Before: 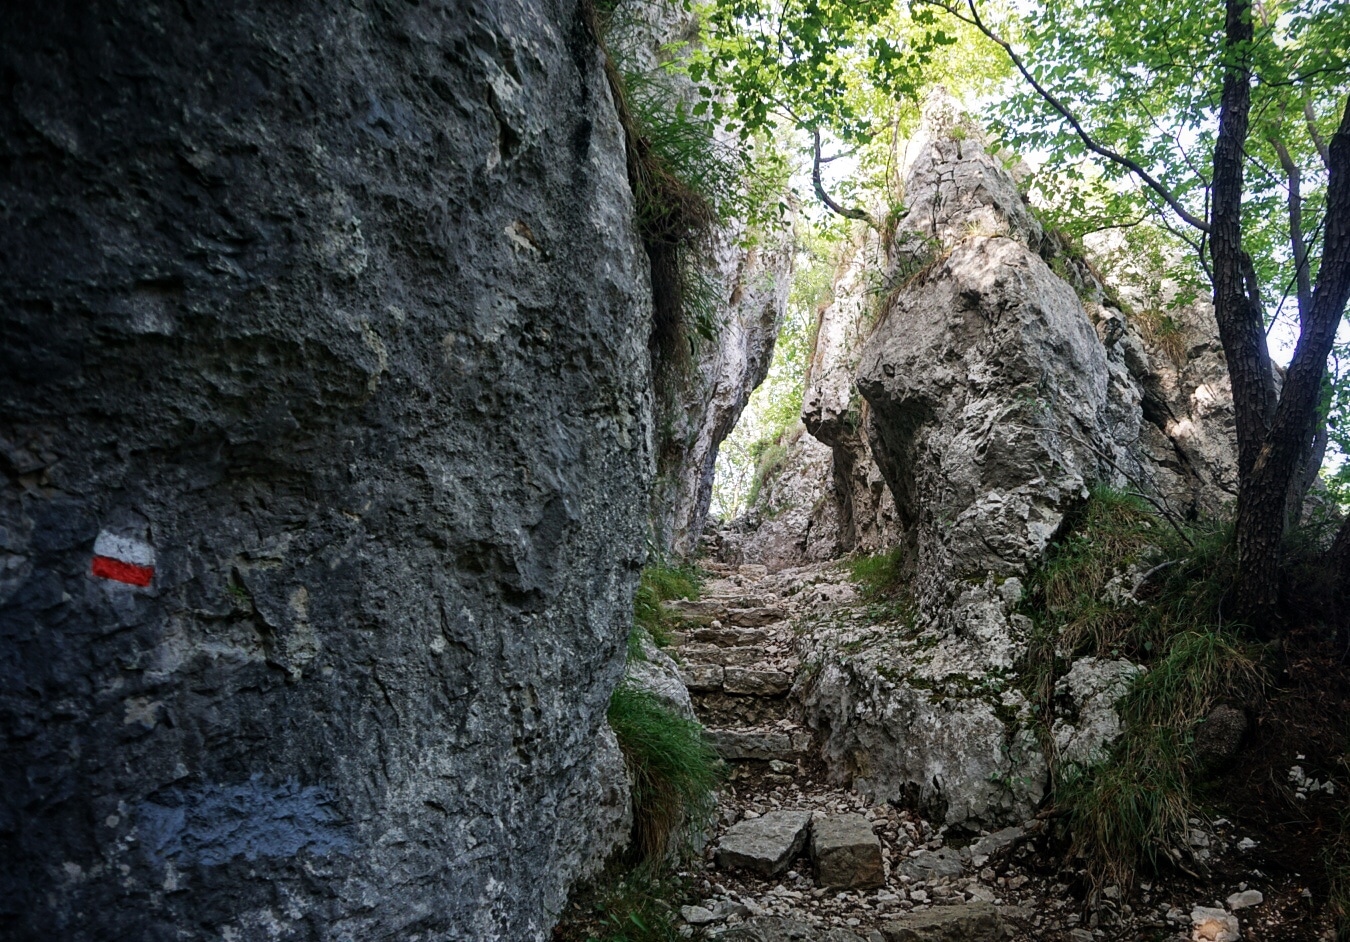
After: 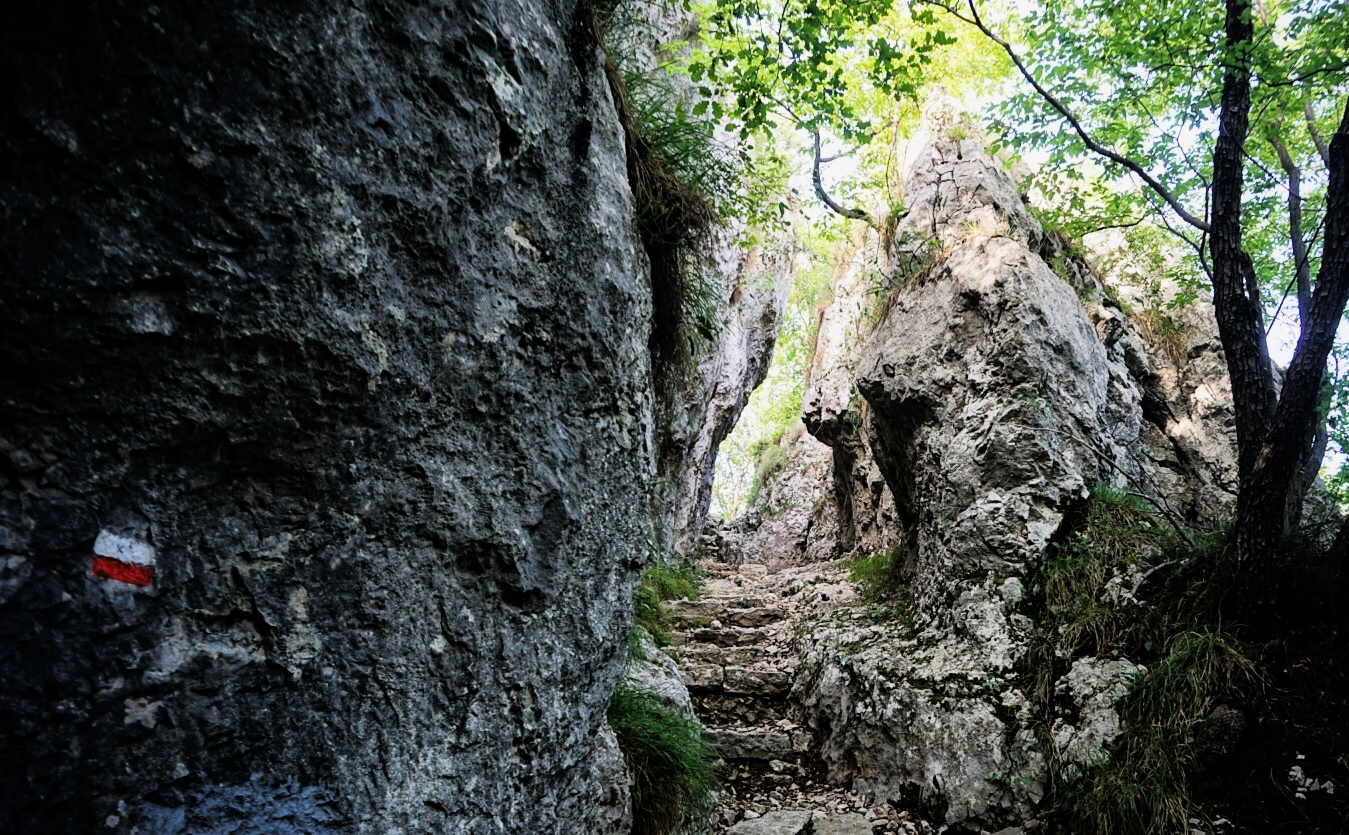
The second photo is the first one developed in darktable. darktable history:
contrast brightness saturation: contrast 0.101, brightness 0.025, saturation 0.092
tone curve: curves: ch0 [(0.017, 0) (0.122, 0.046) (0.295, 0.297) (0.449, 0.505) (0.559, 0.629) (0.729, 0.796) (0.879, 0.898) (1, 0.97)]; ch1 [(0, 0) (0.393, 0.4) (0.447, 0.447) (0.485, 0.497) (0.522, 0.503) (0.539, 0.52) (0.606, 0.6) (0.696, 0.679) (1, 1)]; ch2 [(0, 0) (0.369, 0.388) (0.449, 0.431) (0.499, 0.501) (0.516, 0.536) (0.604, 0.599) (0.741, 0.763) (1, 1)], color space Lab, linked channels, preserve colors none
crop and rotate: top 0%, bottom 11.34%
